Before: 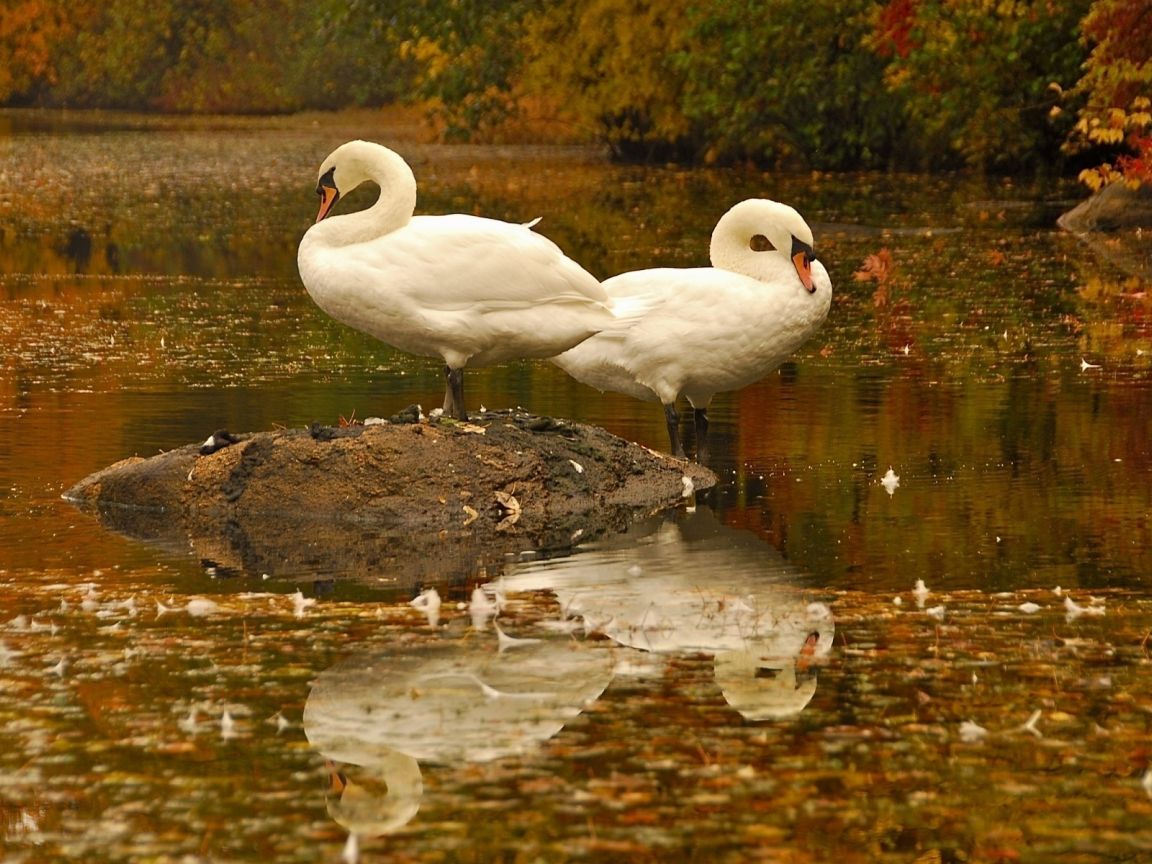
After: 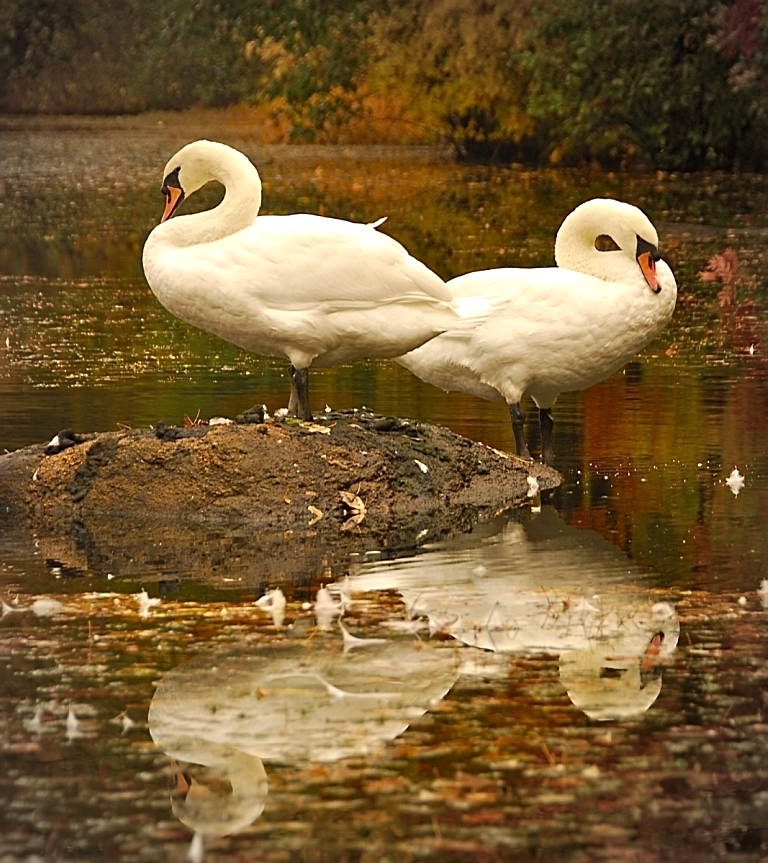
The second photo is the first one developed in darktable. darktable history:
sharpen: on, module defaults
crop and rotate: left 13.537%, right 19.796%
exposure: exposure 0.207 EV, compensate highlight preservation false
vignetting: automatic ratio true
